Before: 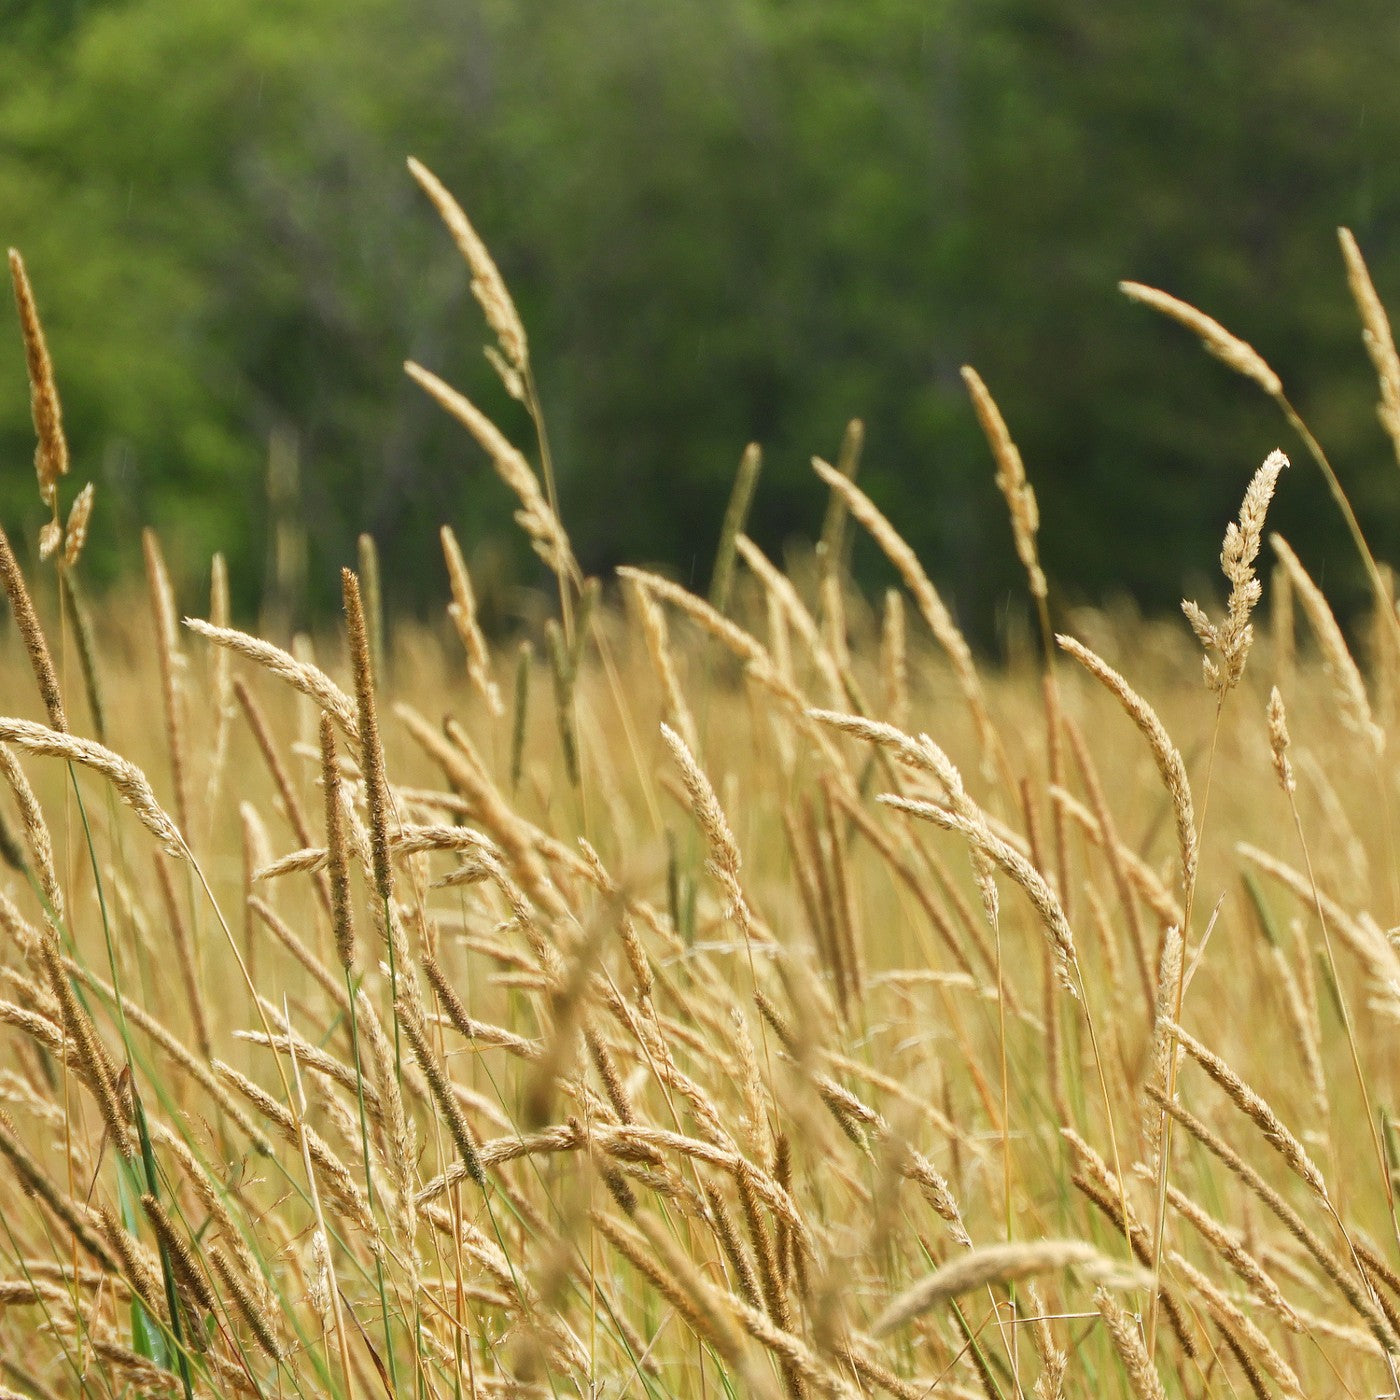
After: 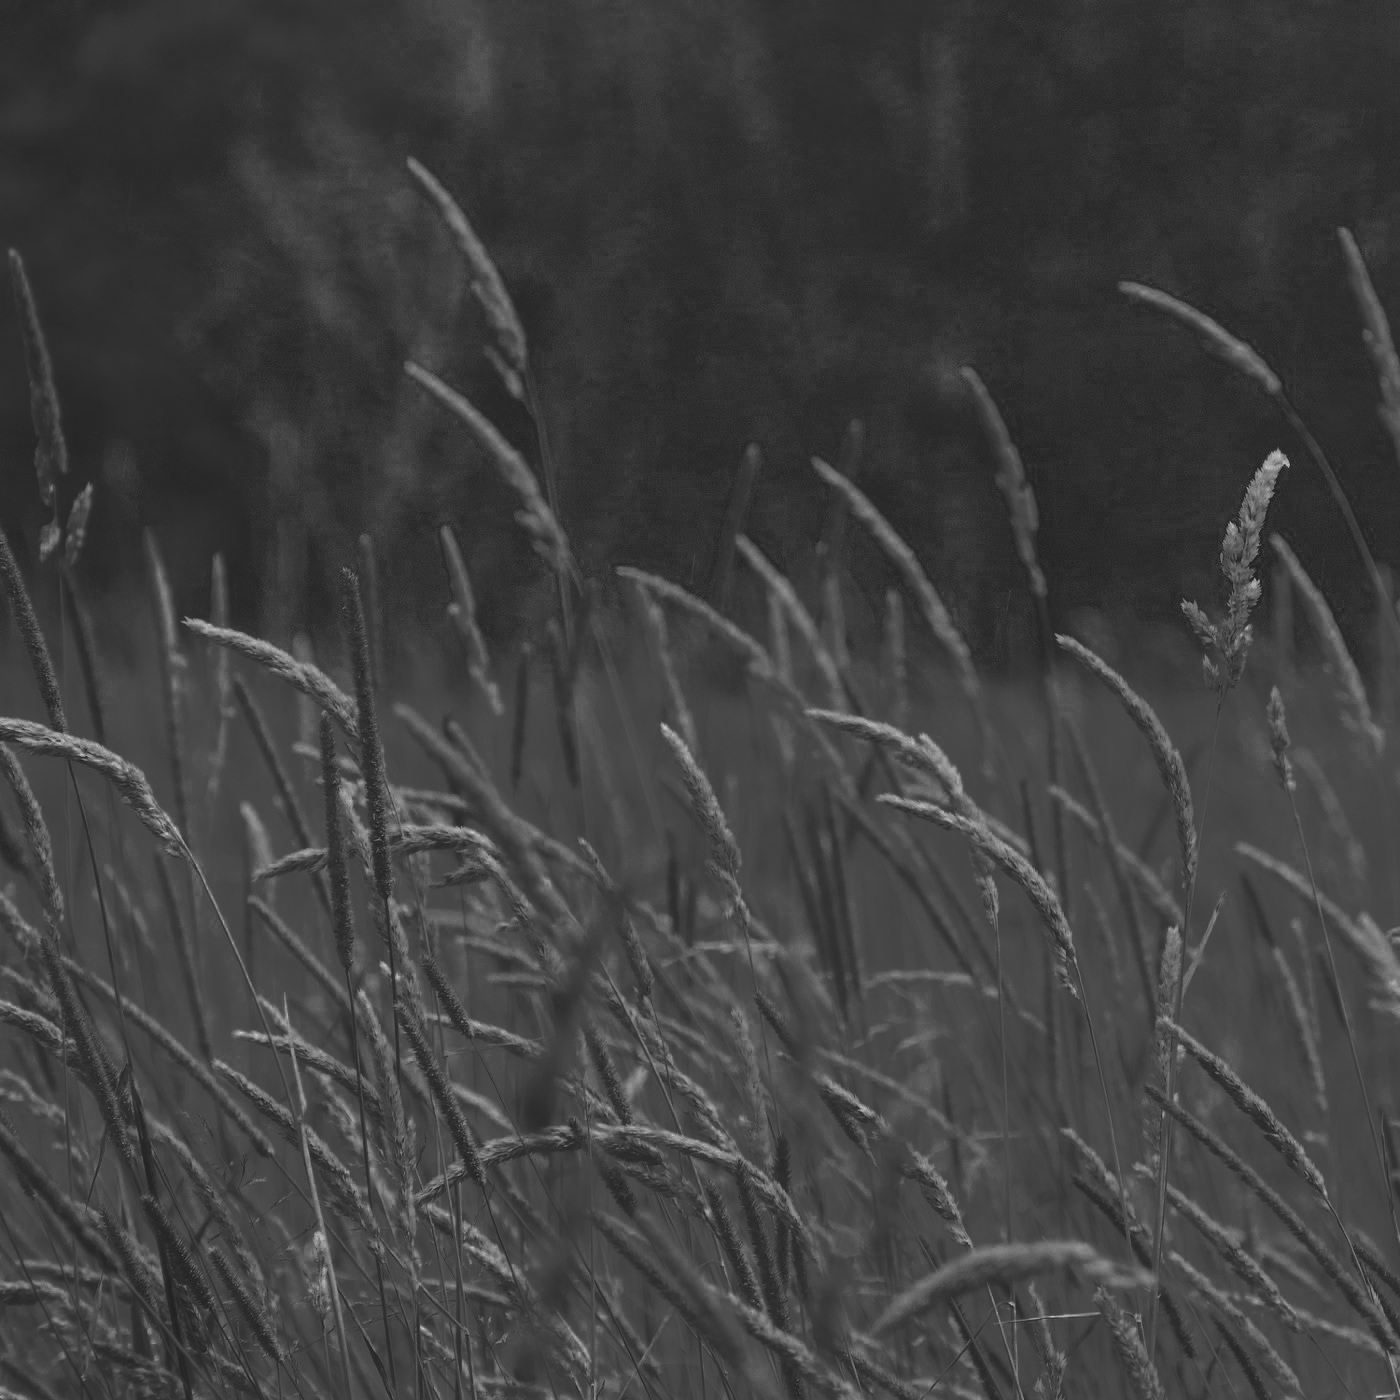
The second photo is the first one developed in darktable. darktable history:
exposure: exposure 0.556 EV, compensate highlight preservation false
color zones: curves: ch0 [(0.287, 0.048) (0.493, 0.484) (0.737, 0.816)]; ch1 [(0, 0) (0.143, 0) (0.286, 0) (0.429, 0) (0.571, 0) (0.714, 0) (0.857, 0)]
shadows and highlights: shadows 25.3, highlights -24.98
color balance rgb: global offset › luminance 0.239%, linear chroma grading › shadows -39.375%, linear chroma grading › highlights 39.26%, linear chroma grading › global chroma 44.868%, linear chroma grading › mid-tones -29.627%, perceptual saturation grading › global saturation 20%, perceptual saturation grading › highlights -49.535%, perceptual saturation grading › shadows 25.525%, global vibrance 24.18%, contrast -24.925%
